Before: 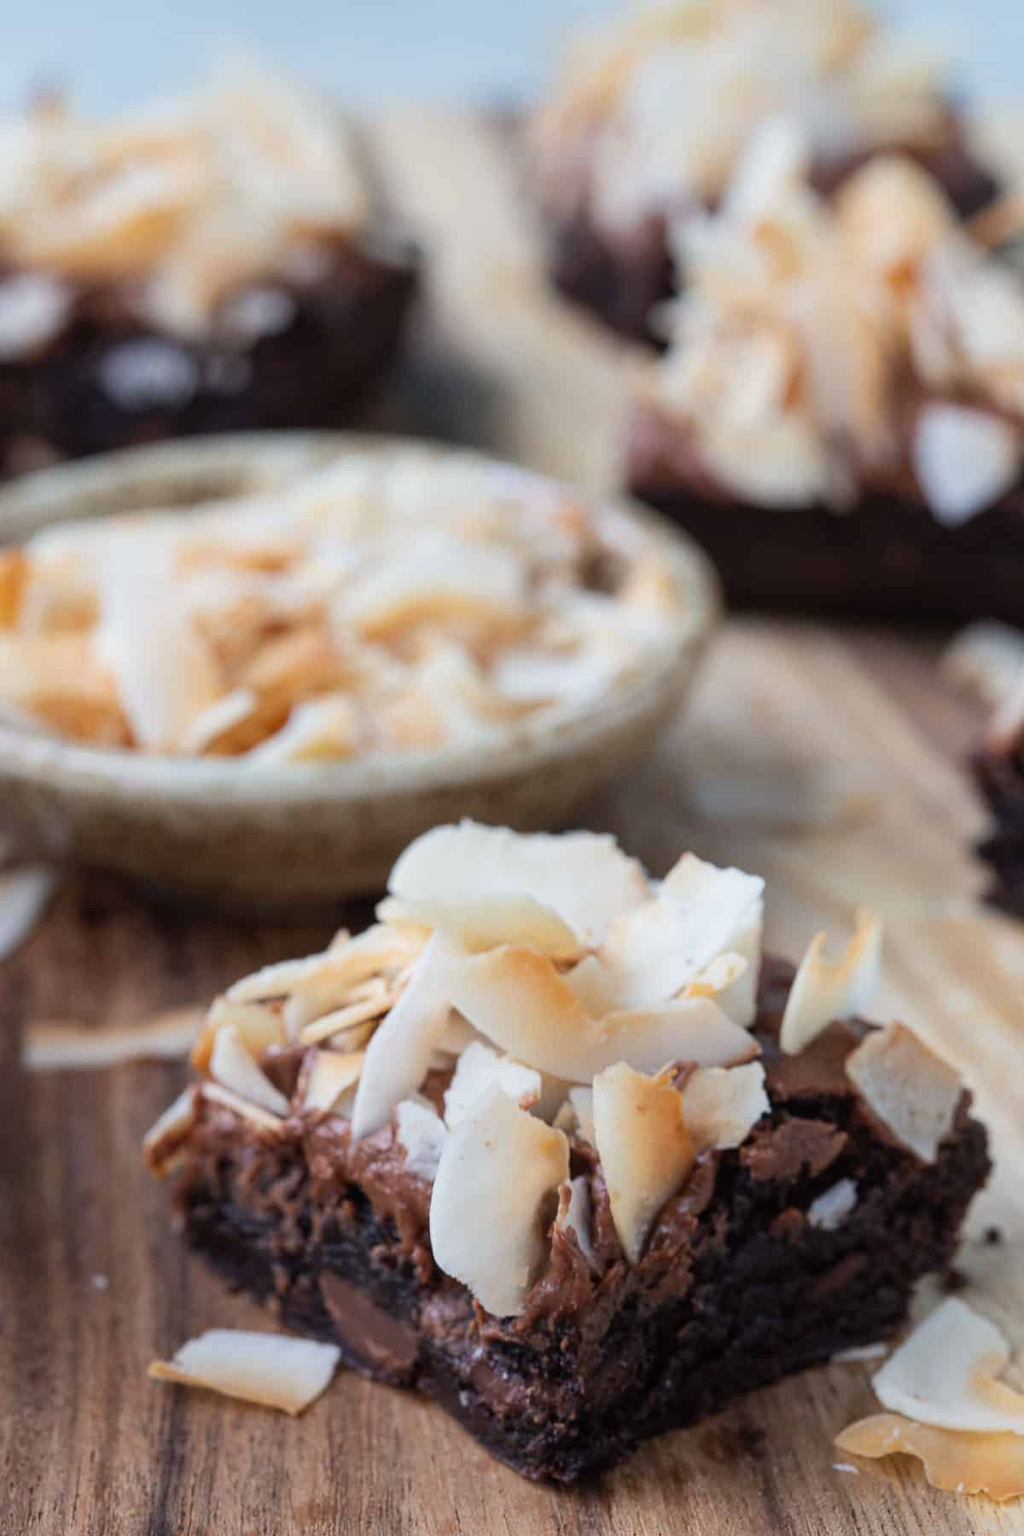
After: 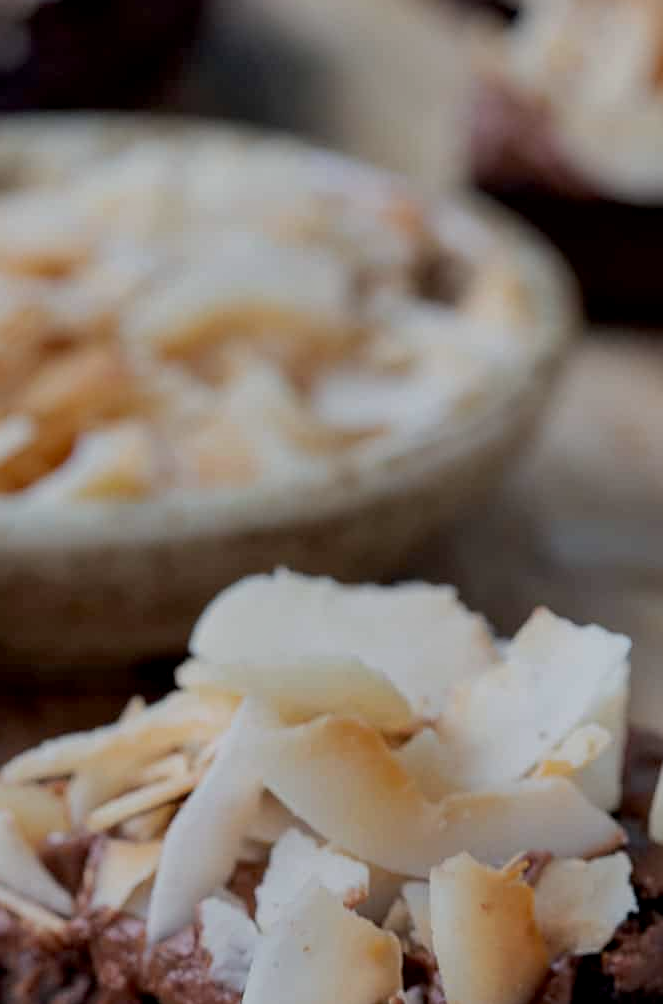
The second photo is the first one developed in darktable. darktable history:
crop and rotate: left 22.139%, top 21.783%, right 22.541%, bottom 22.429%
sharpen: amount 0.218
shadows and highlights: shadows 24.3, highlights -77.71, soften with gaussian
exposure: black level correction 0.009, exposure -0.664 EV, compensate highlight preservation false
